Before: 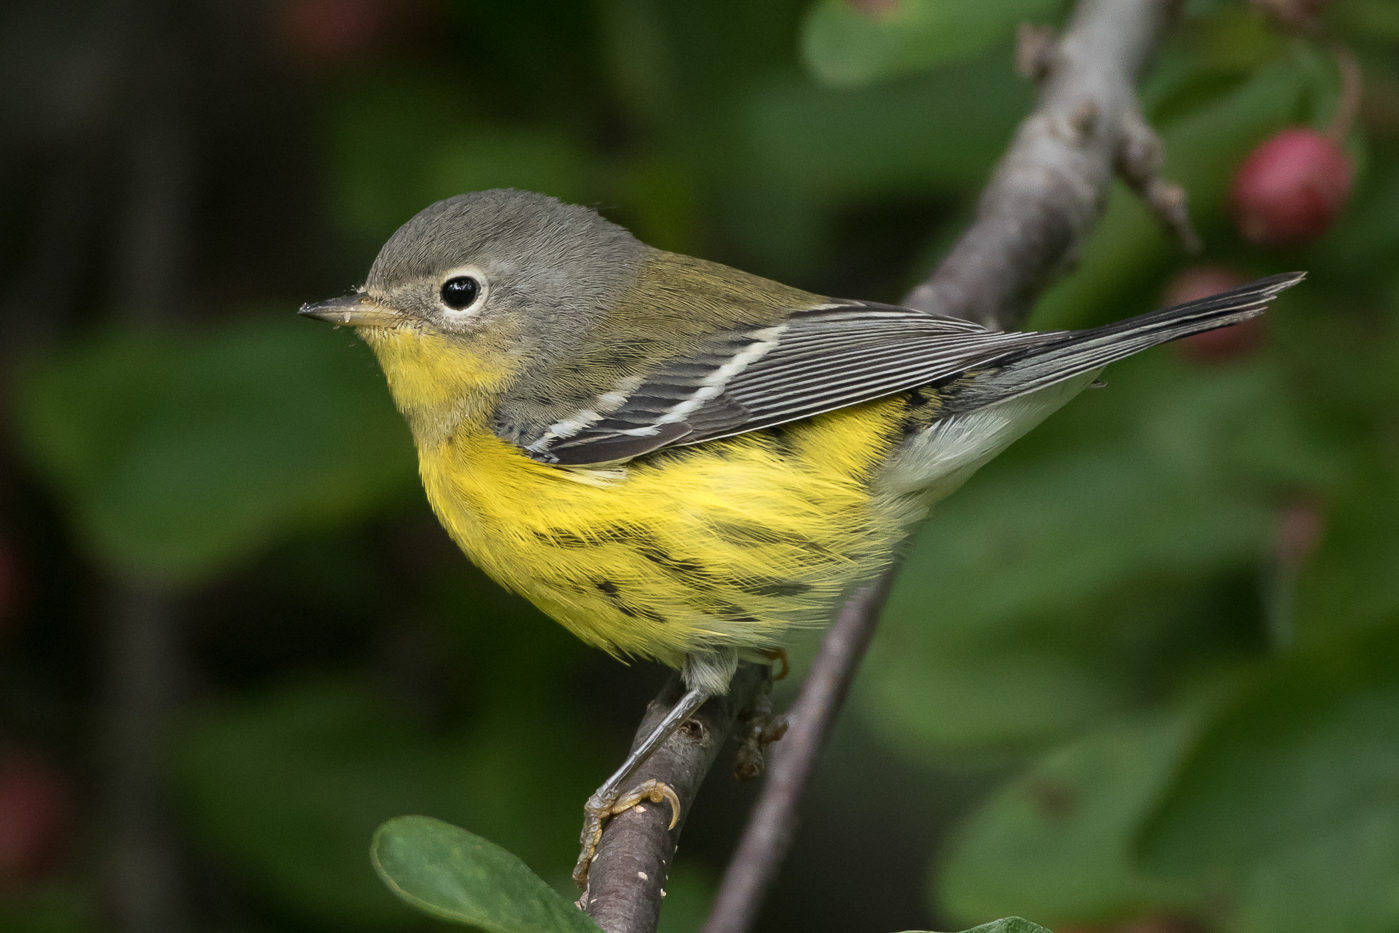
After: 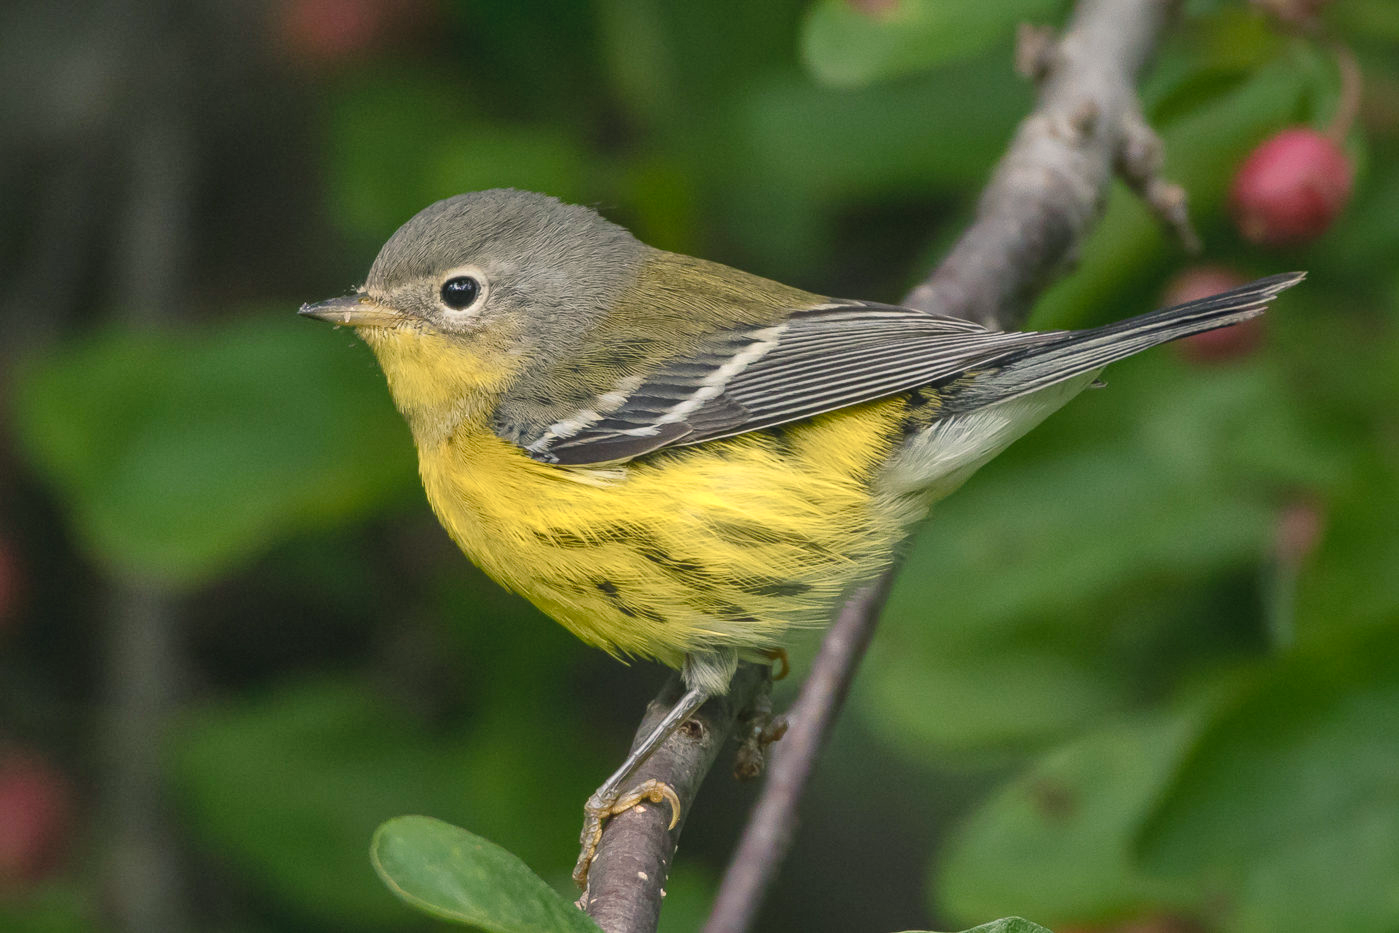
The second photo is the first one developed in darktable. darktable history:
local contrast: on, module defaults
color balance rgb: shadows lift › chroma 2%, shadows lift › hue 250°, power › hue 326.4°, highlights gain › chroma 2%, highlights gain › hue 64.8°, global offset › luminance 0.5%, global offset › hue 58.8°, perceptual saturation grading › highlights -25%, perceptual saturation grading › shadows 30%, global vibrance 15%
contrast brightness saturation: contrast 0.03, brightness 0.06, saturation 0.13
shadows and highlights: on, module defaults
